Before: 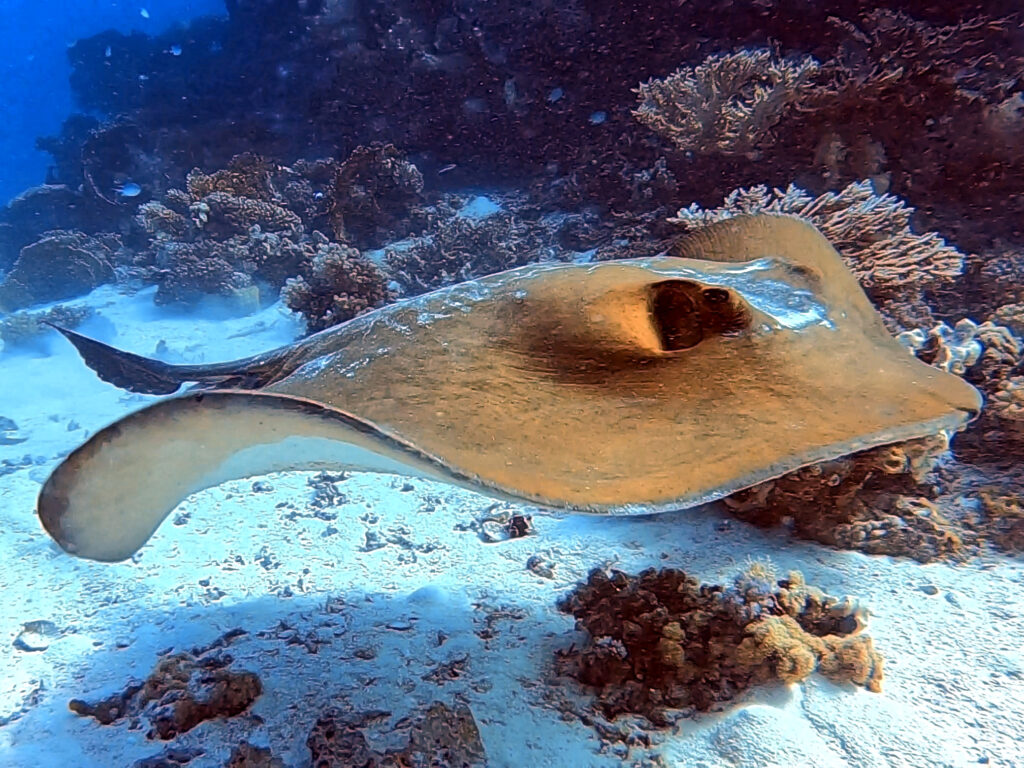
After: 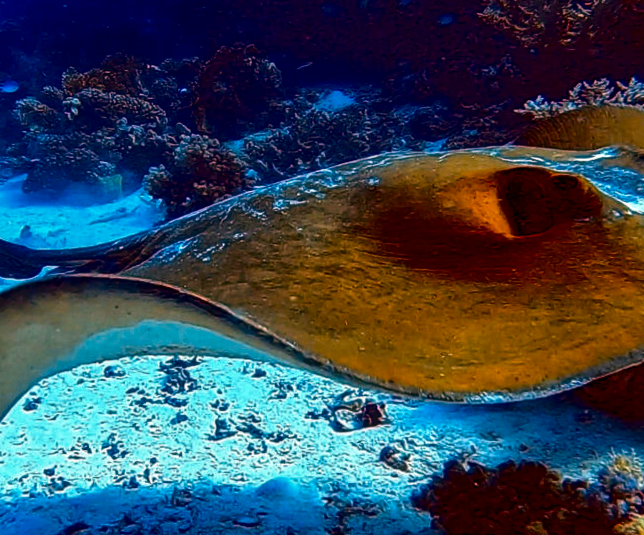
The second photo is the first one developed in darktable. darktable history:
color balance rgb: perceptual saturation grading › global saturation 30%, global vibrance 20%
crop: left 16.202%, top 11.208%, right 26.045%, bottom 20.557%
contrast brightness saturation: contrast 0.09, brightness -0.59, saturation 0.17
rotate and perspective: rotation 0.128°, lens shift (vertical) -0.181, lens shift (horizontal) -0.044, shear 0.001, automatic cropping off
local contrast: on, module defaults
